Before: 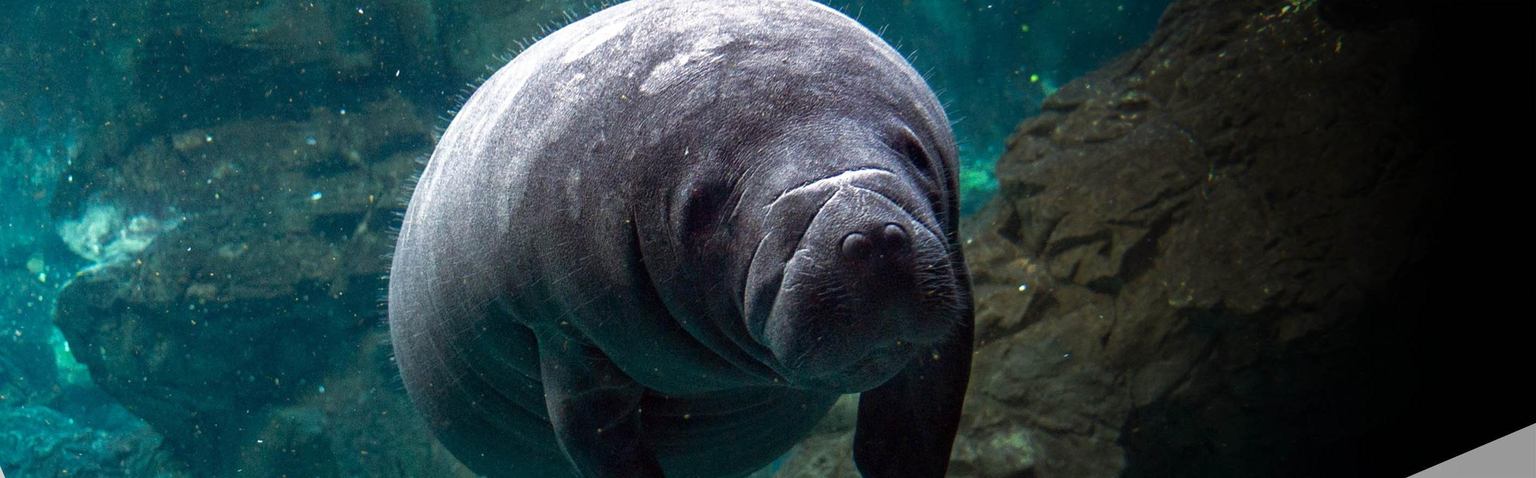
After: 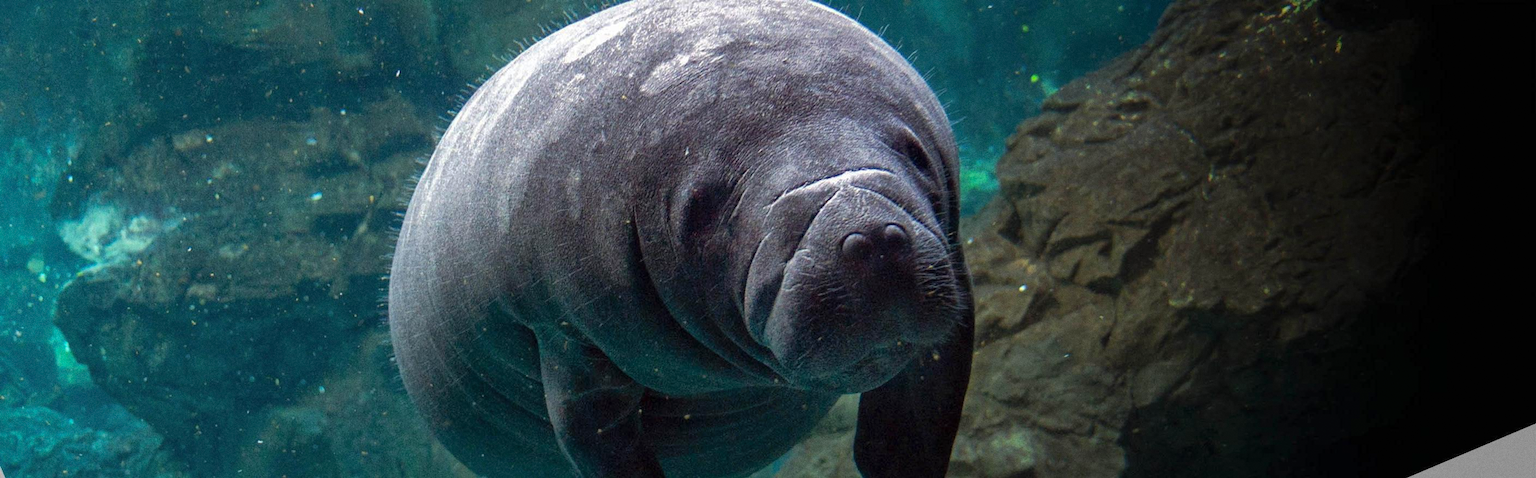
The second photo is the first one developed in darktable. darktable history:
shadows and highlights: shadows 40, highlights -60
grain: coarseness 0.09 ISO
